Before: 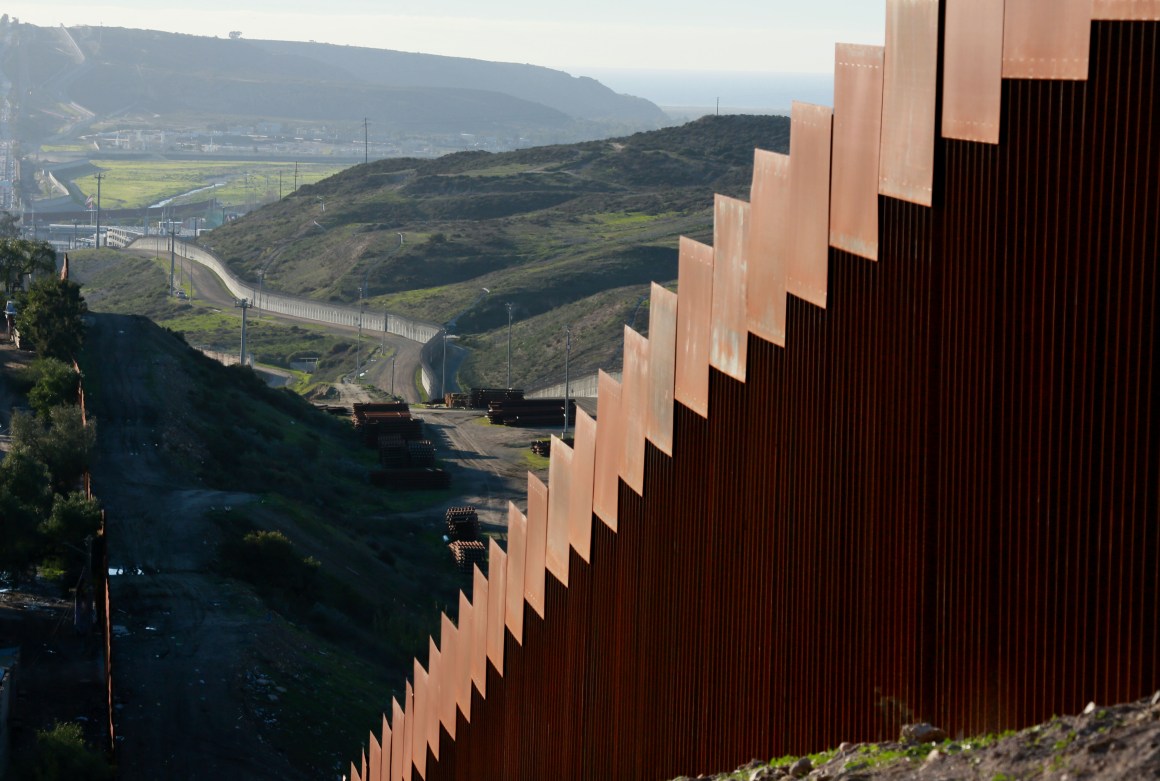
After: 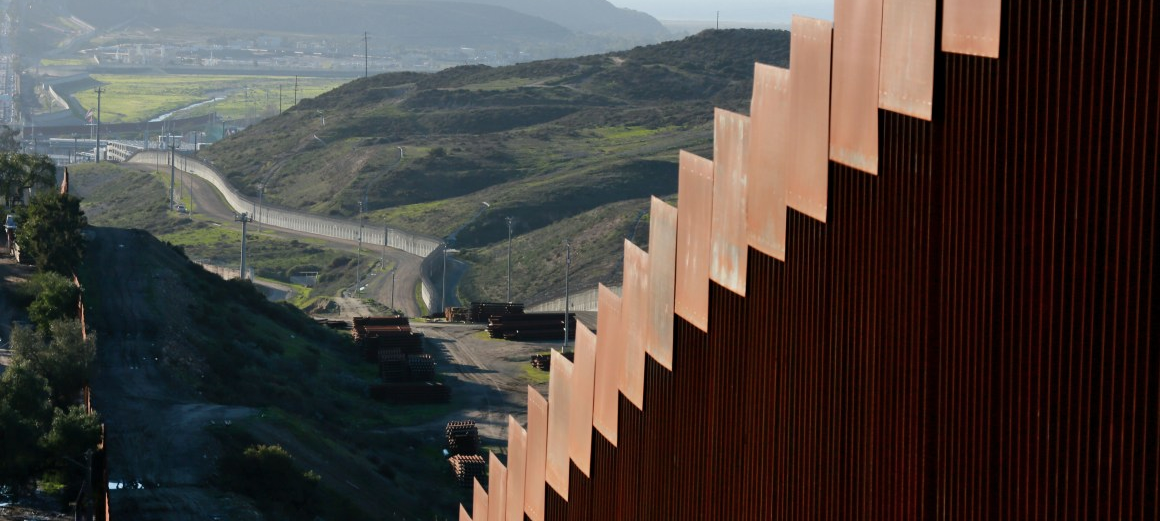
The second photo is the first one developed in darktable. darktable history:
crop: top 11.132%, bottom 22.113%
shadows and highlights: radius 125.96, shadows 30.39, highlights -31.23, low approximation 0.01, soften with gaussian
